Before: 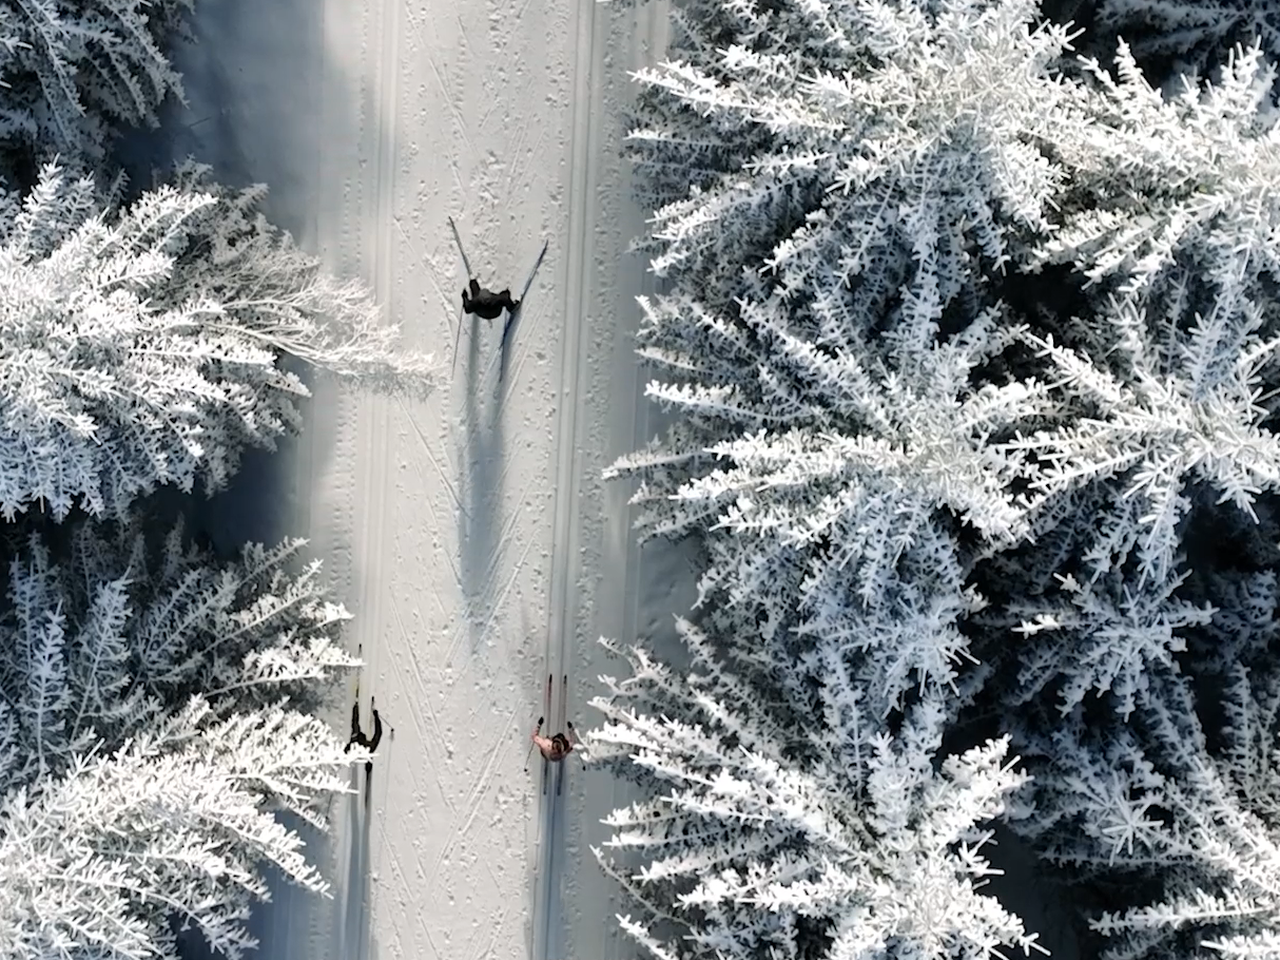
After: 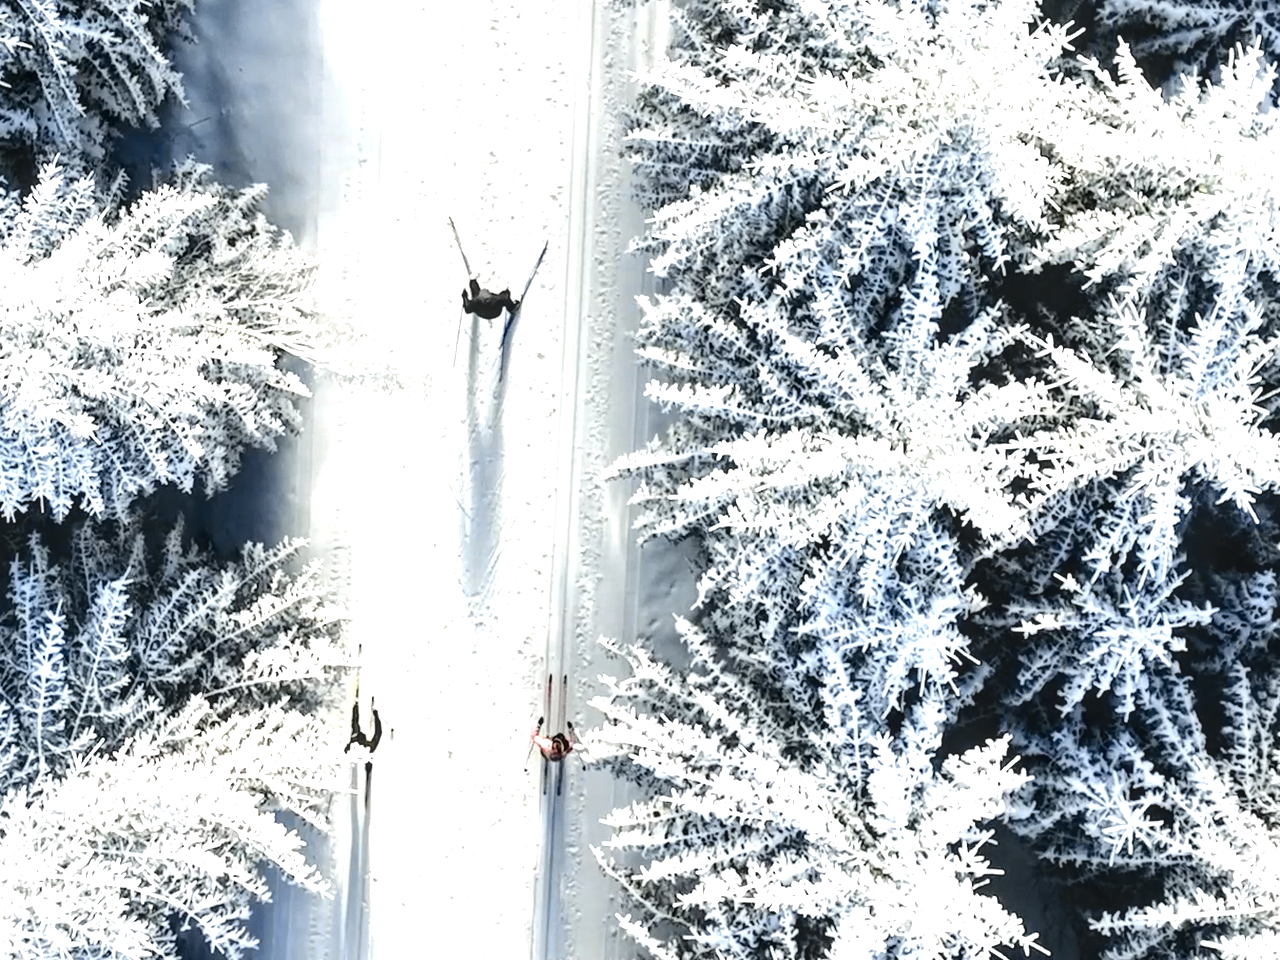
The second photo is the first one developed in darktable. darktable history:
tone curve: curves: ch0 [(0, 0.009) (0.105, 0.069) (0.195, 0.154) (0.289, 0.278) (0.384, 0.391) (0.513, 0.53) (0.66, 0.667) (0.895, 0.863) (1, 0.919)]; ch1 [(0, 0) (0.161, 0.092) (0.35, 0.33) (0.403, 0.395) (0.456, 0.469) (0.502, 0.499) (0.519, 0.514) (0.576, 0.587) (0.642, 0.645) (0.701, 0.742) (1, 0.942)]; ch2 [(0, 0) (0.371, 0.362) (0.437, 0.437) (0.501, 0.5) (0.53, 0.528) (0.569, 0.551) (0.619, 0.58) (0.883, 0.752) (1, 0.929)], color space Lab, independent channels, preserve colors none
local contrast: detail 130%
levels: levels [0, 0.394, 0.787]
exposure: black level correction 0, exposure 0.499 EV, compensate exposure bias true
